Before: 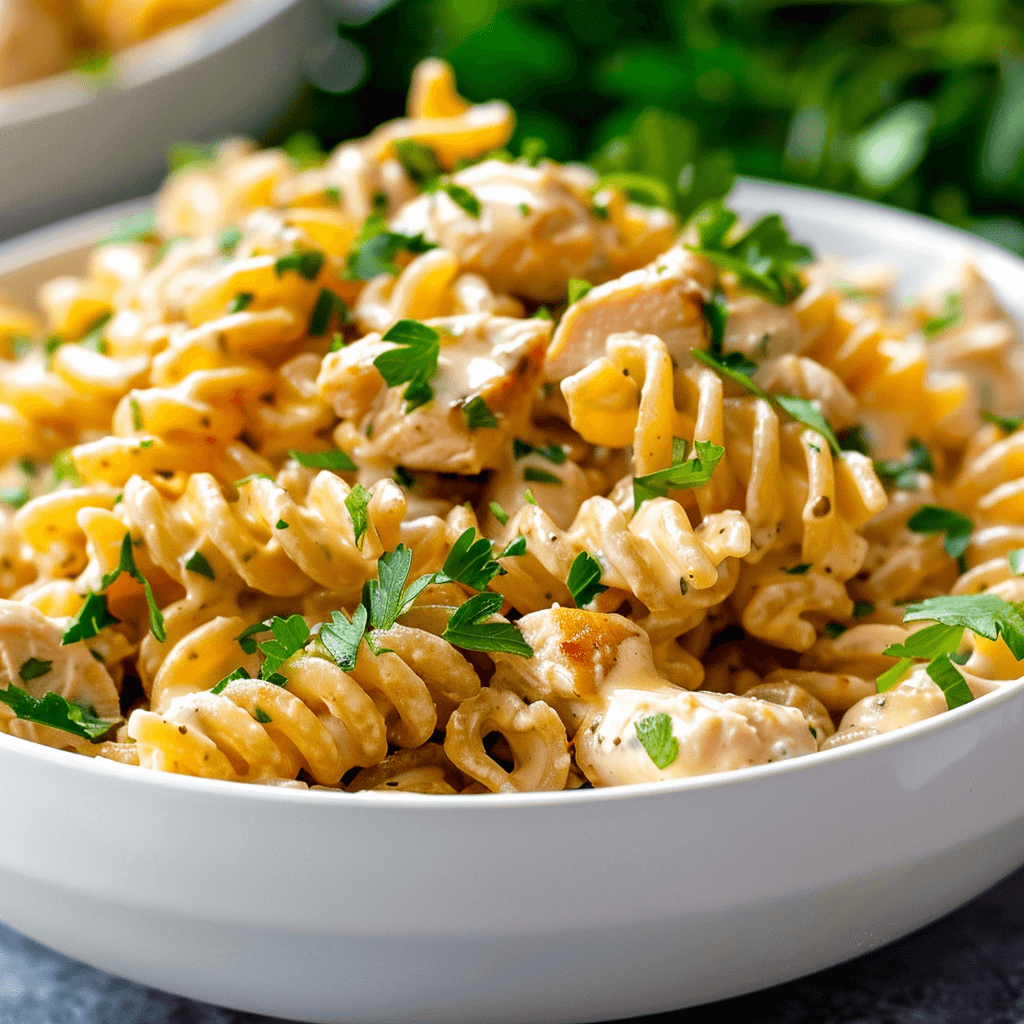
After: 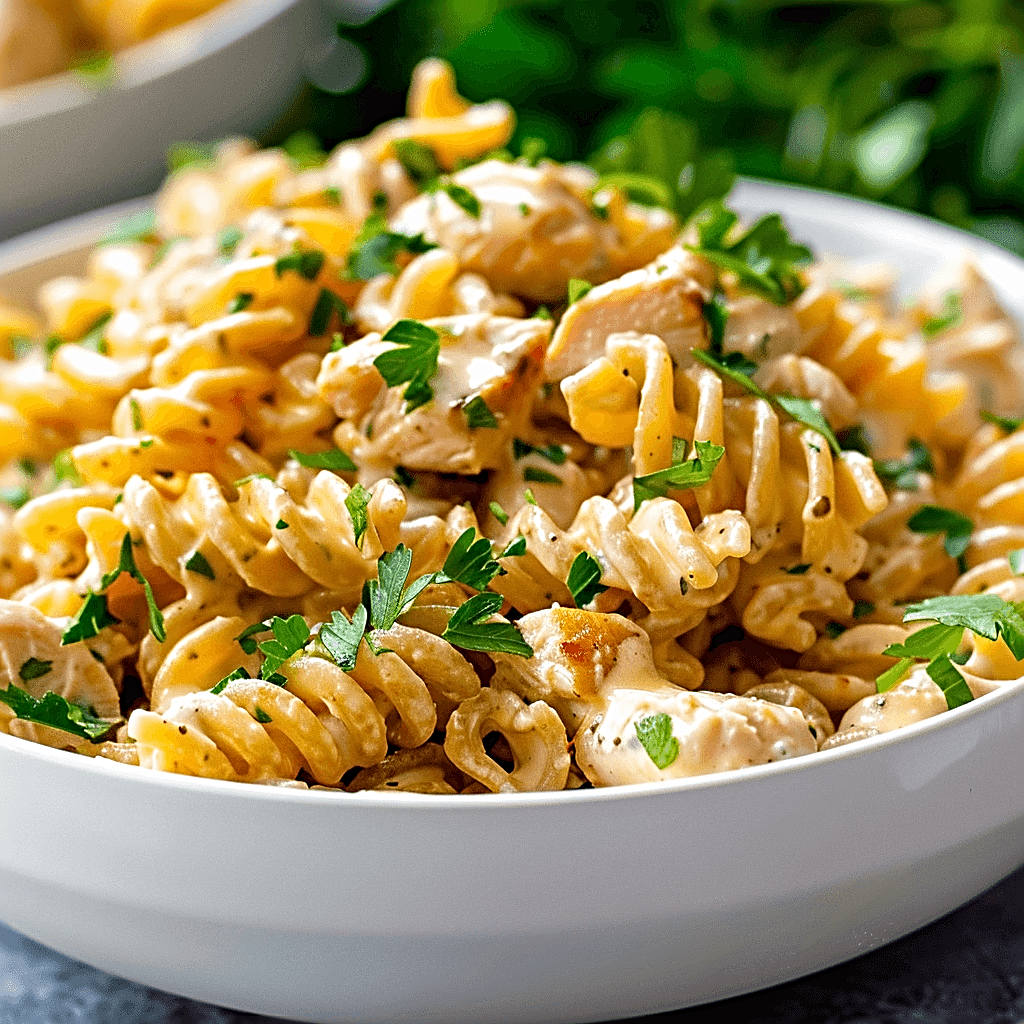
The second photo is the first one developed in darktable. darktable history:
tone equalizer: on, module defaults
sharpen: radius 3.03, amount 0.765
